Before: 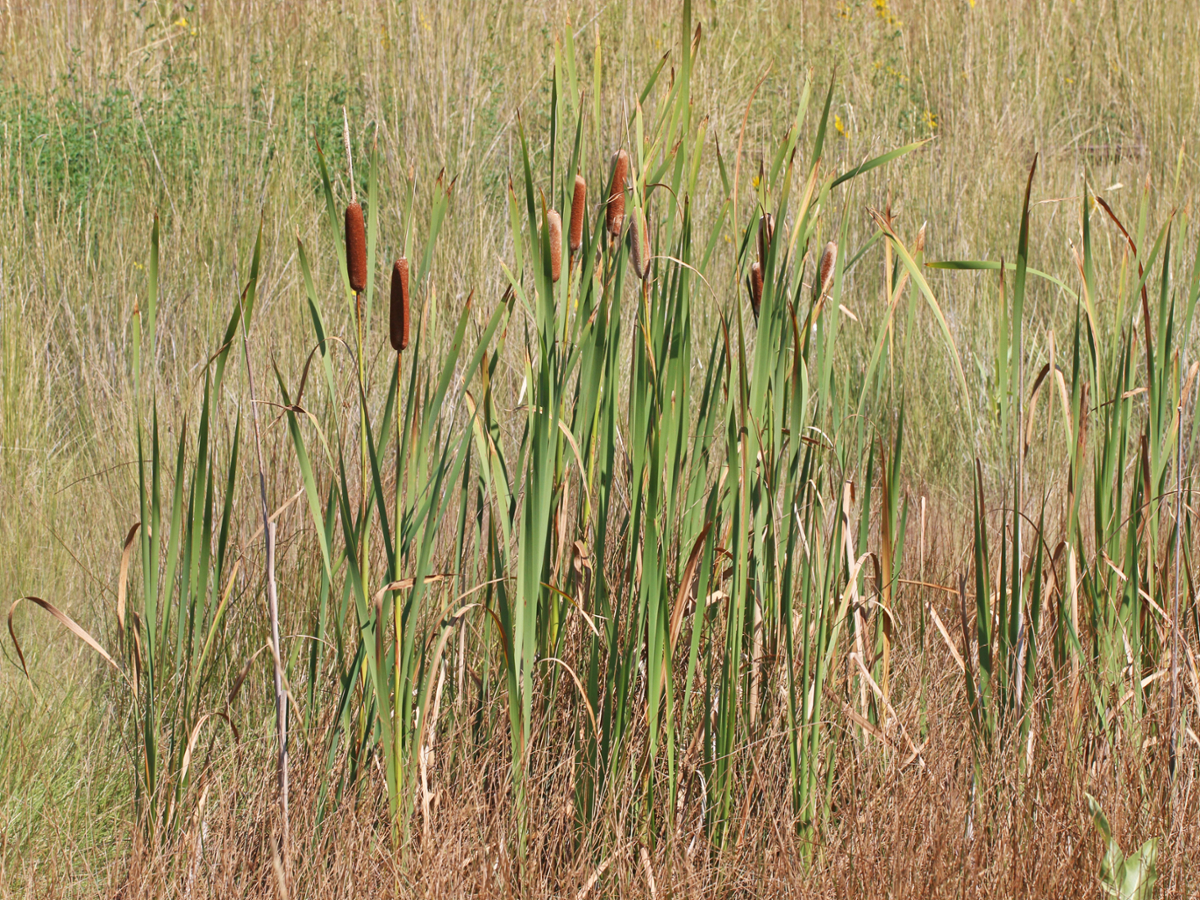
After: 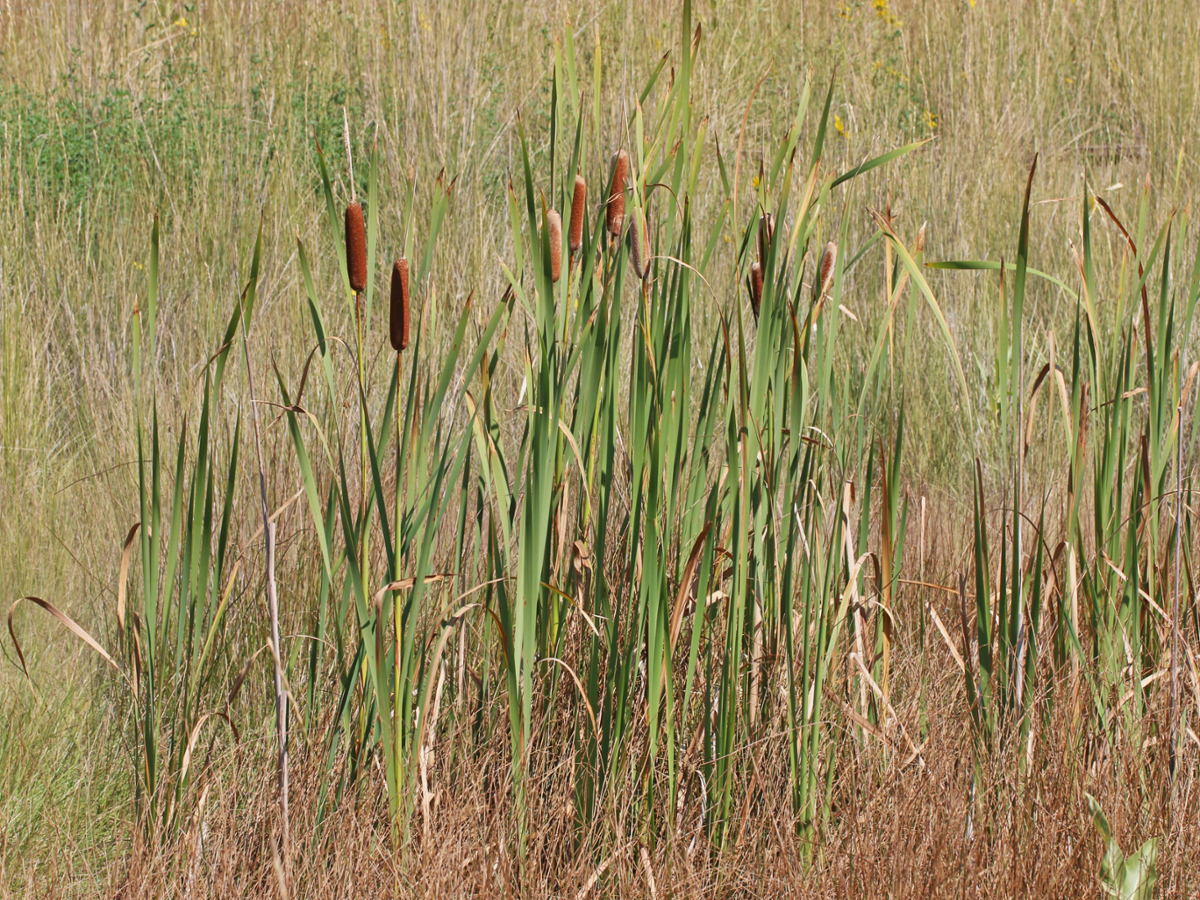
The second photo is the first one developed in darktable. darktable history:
exposure: black level correction 0.001, exposure -0.125 EV, compensate highlight preservation false
